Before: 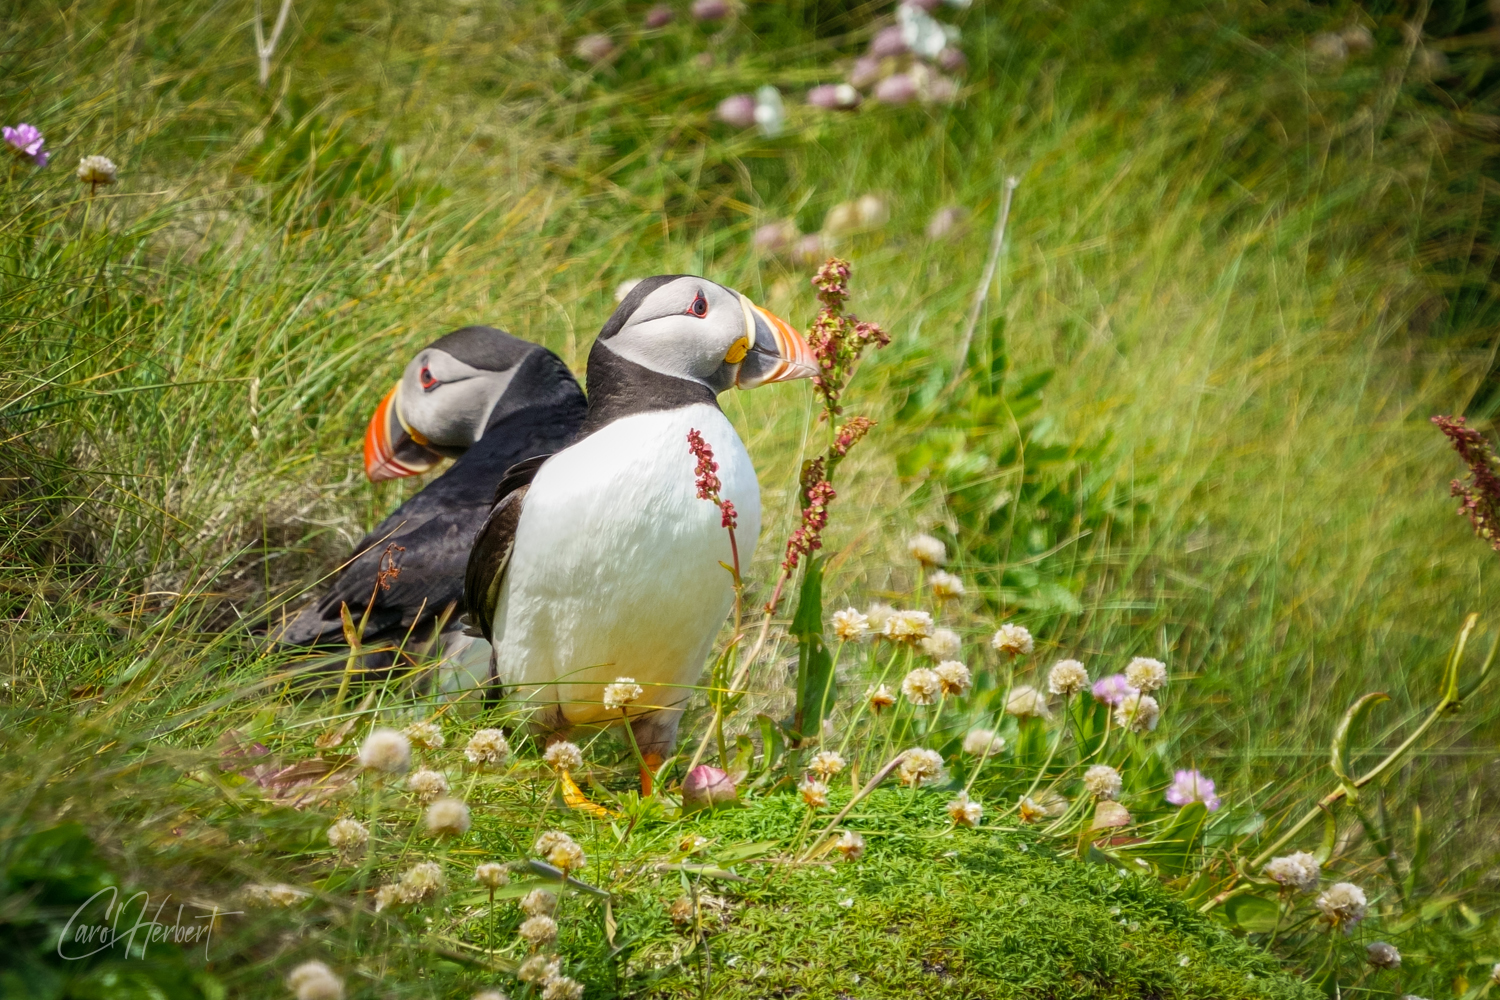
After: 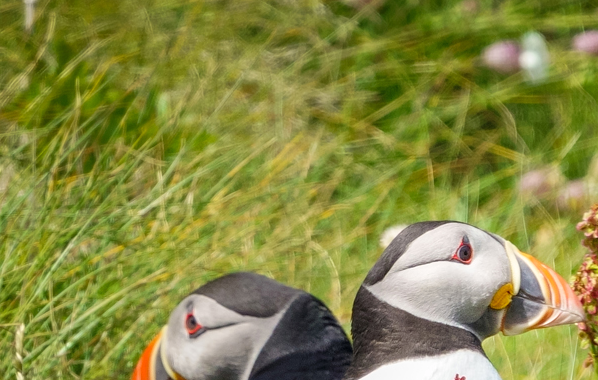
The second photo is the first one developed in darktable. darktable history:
crop: left 15.711%, top 5.42%, right 44.397%, bottom 56.555%
levels: levels [0, 0.492, 0.984]
